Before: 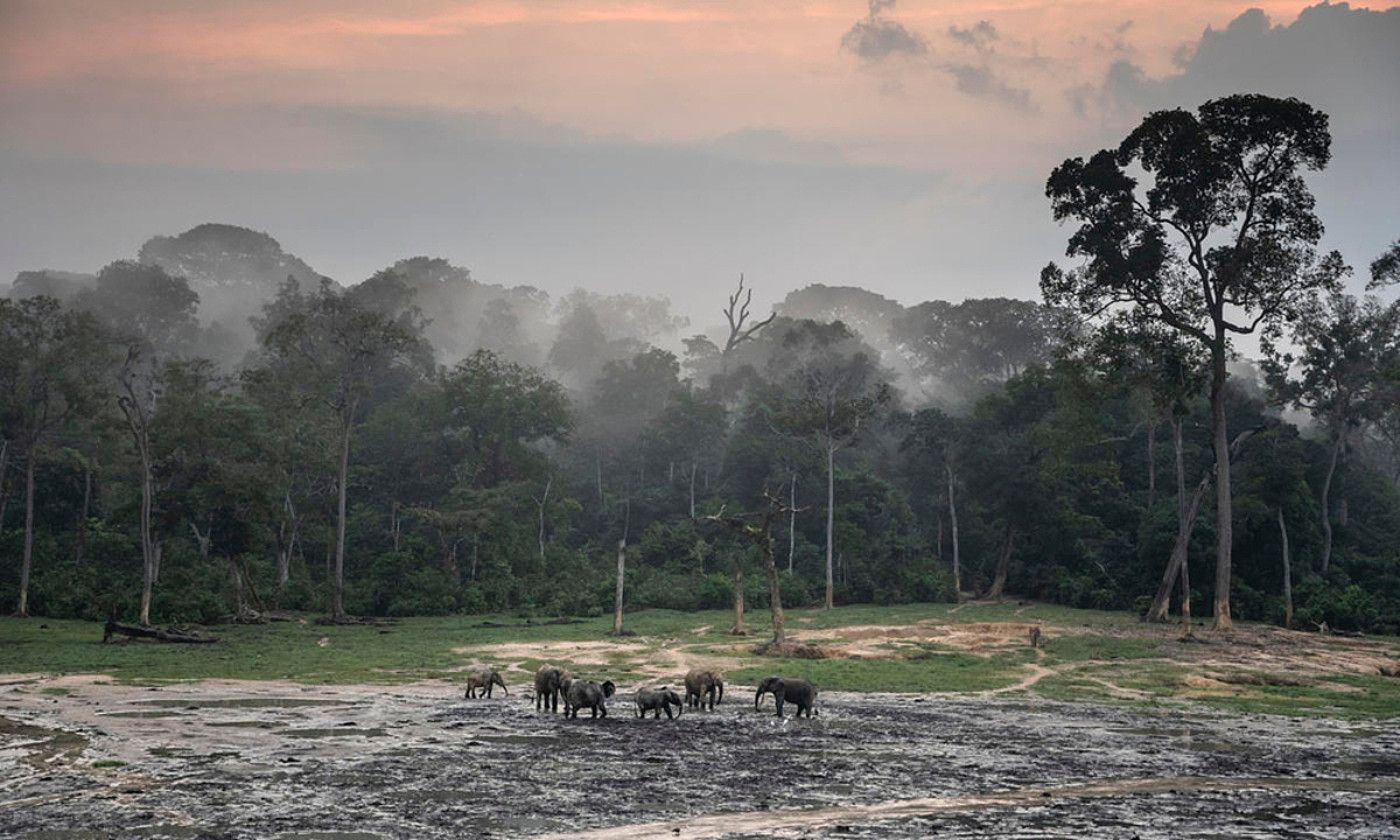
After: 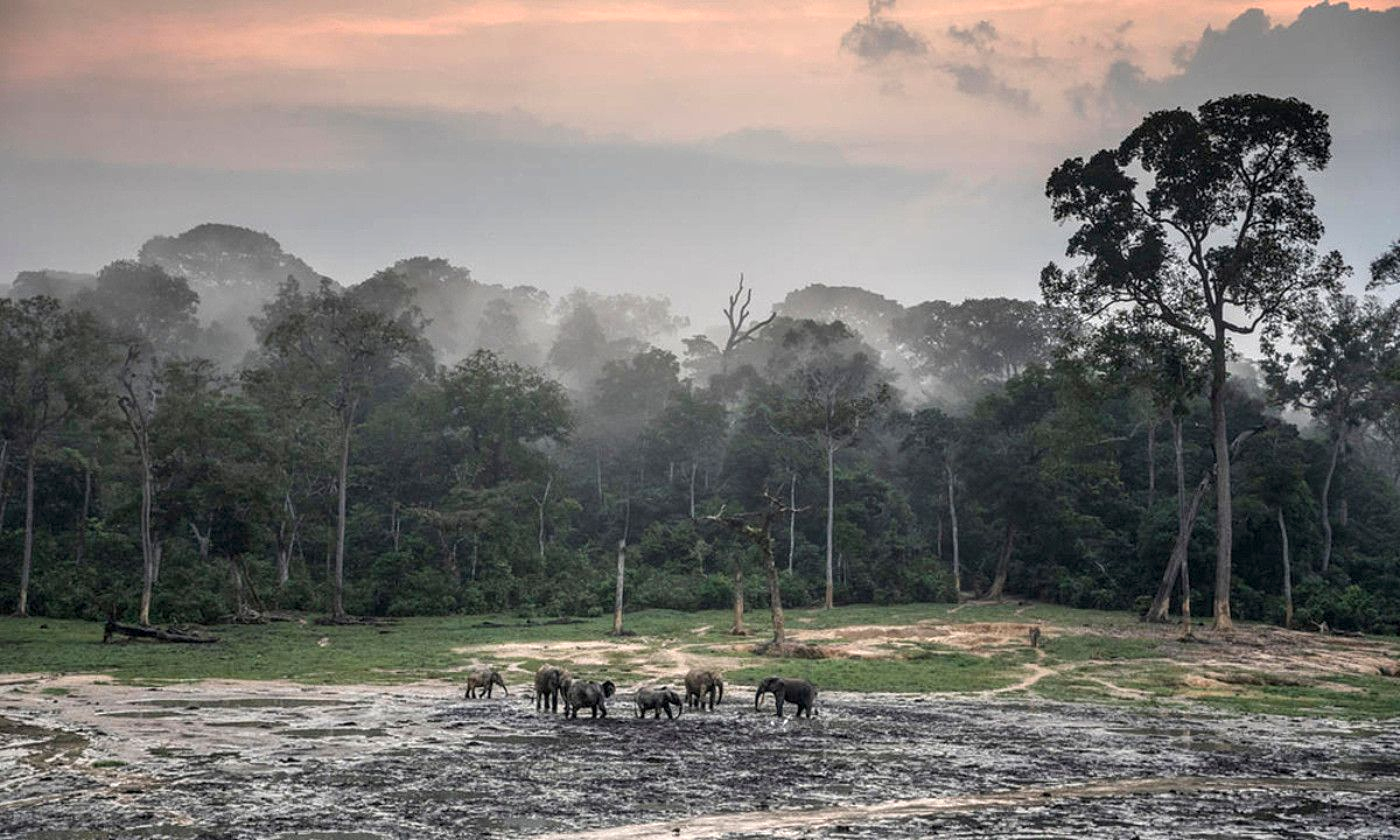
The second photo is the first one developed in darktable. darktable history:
exposure: exposure 0.2 EV, compensate highlight preservation false
local contrast: on, module defaults
